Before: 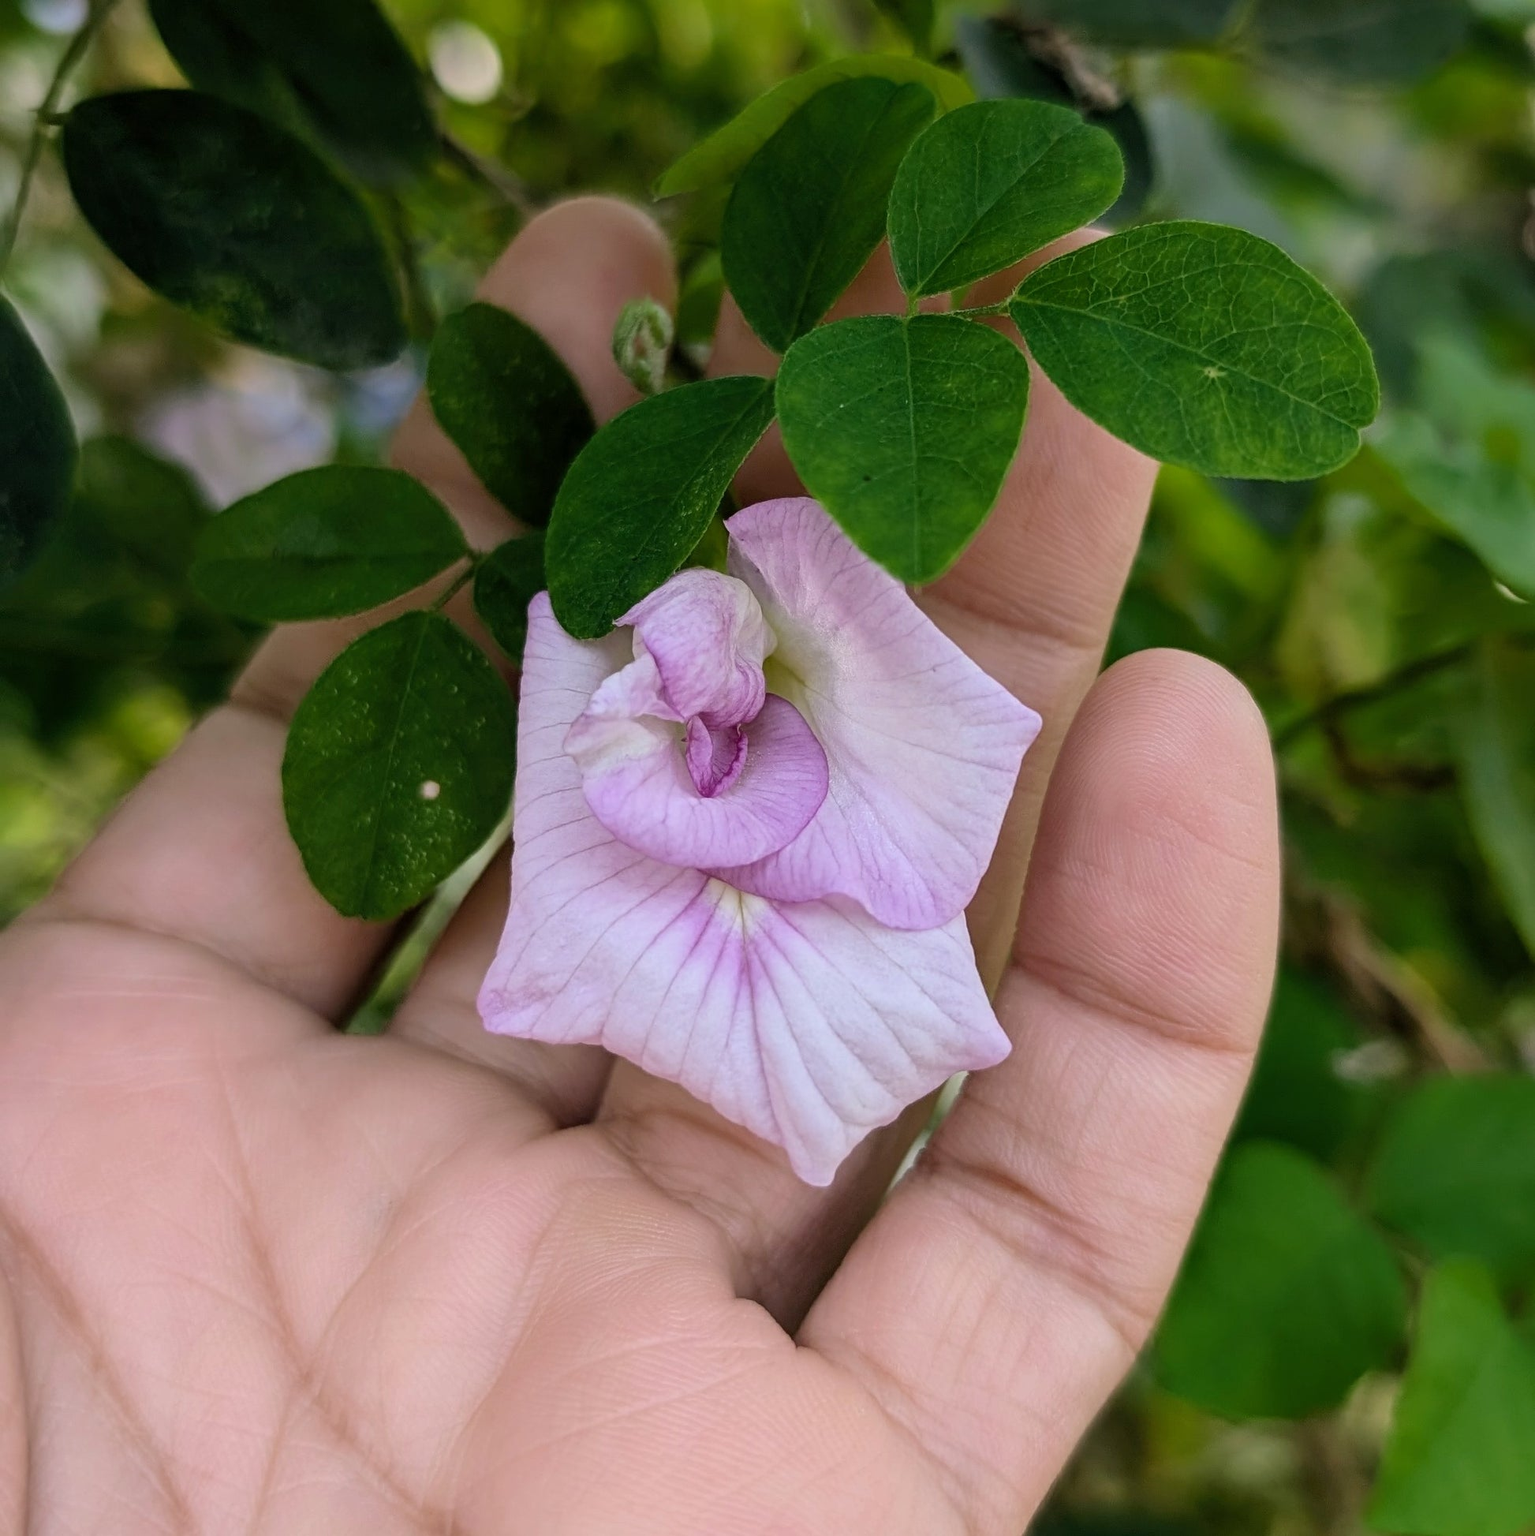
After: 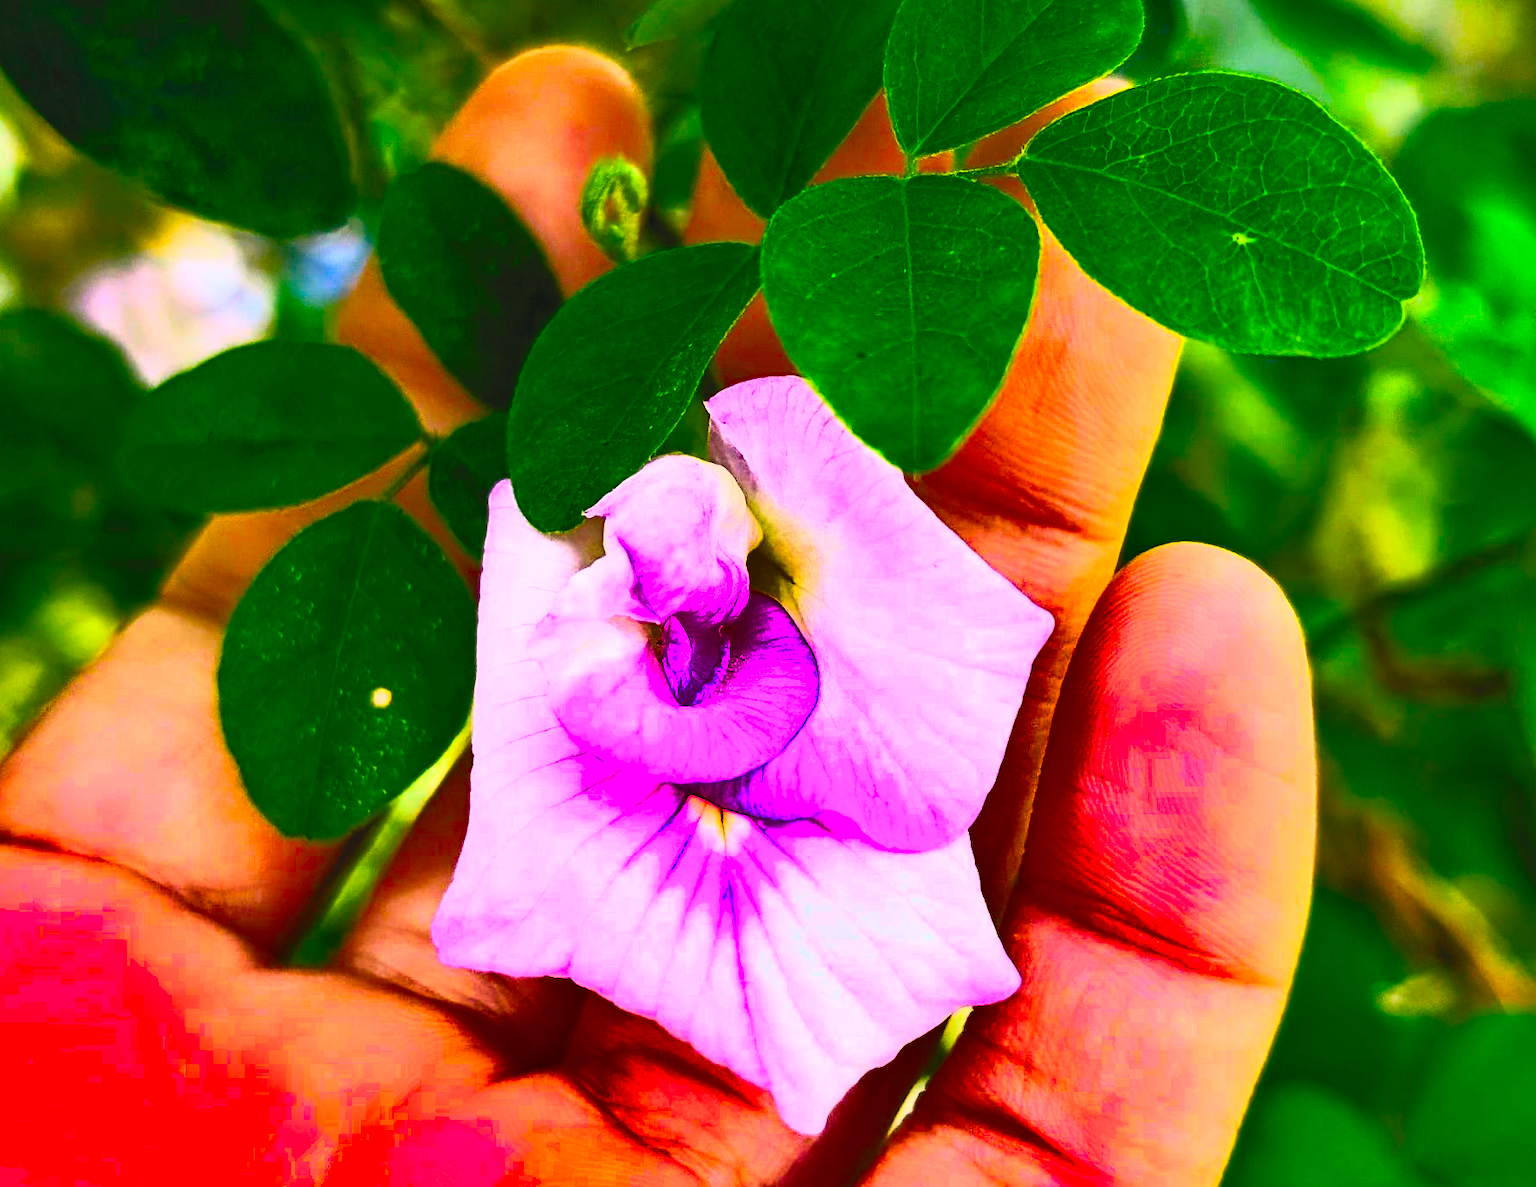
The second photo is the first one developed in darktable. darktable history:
crop: left 5.45%, top 10.167%, right 3.523%, bottom 19.497%
shadows and highlights: shadows 20.86, highlights -81.39, soften with gaussian
color balance rgb: power › luminance 3.046%, power › hue 234.99°, highlights gain › chroma 3.09%, highlights gain › hue 78.64°, linear chroma grading › global chroma 42.652%, perceptual saturation grading › global saturation 39.866%
contrast brightness saturation: contrast 0.995, brightness 0.99, saturation 0.988
